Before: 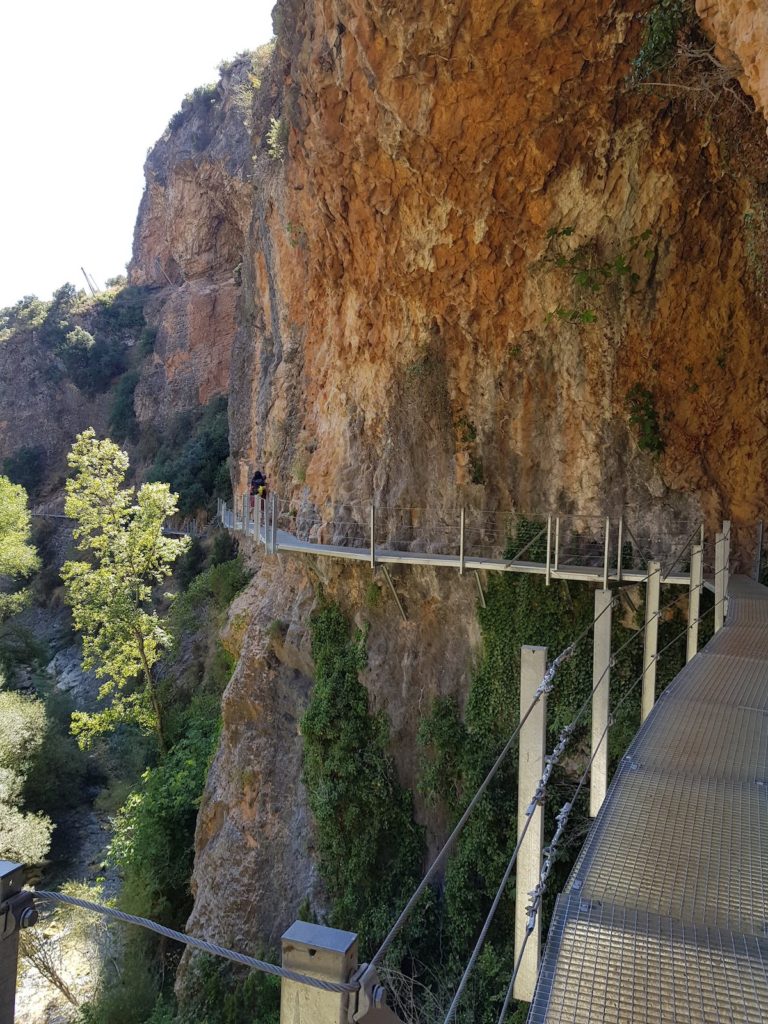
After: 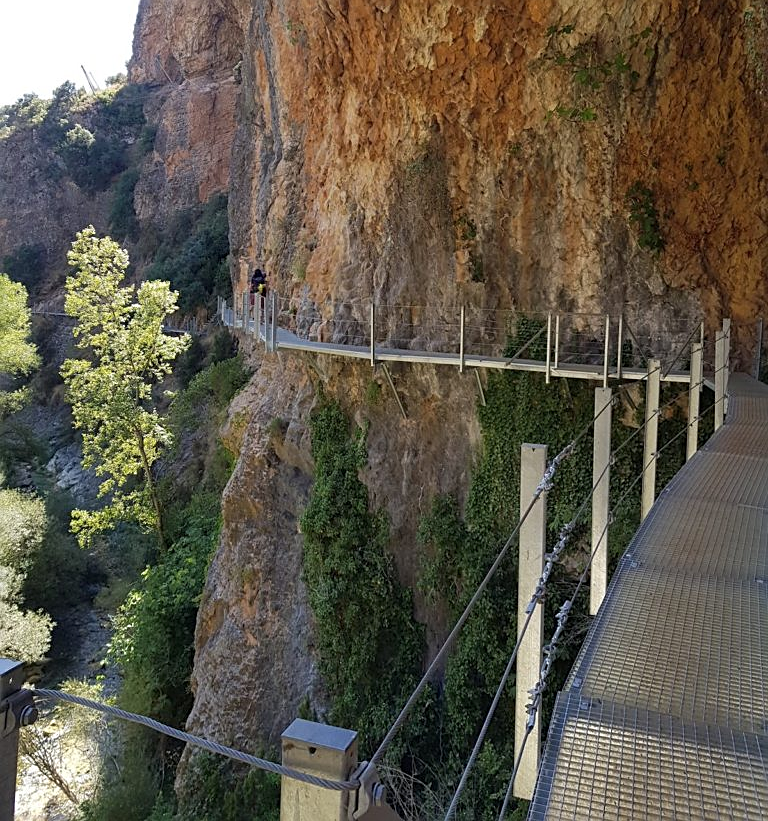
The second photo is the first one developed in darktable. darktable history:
crop and rotate: top 19.749%
sharpen: on, module defaults
